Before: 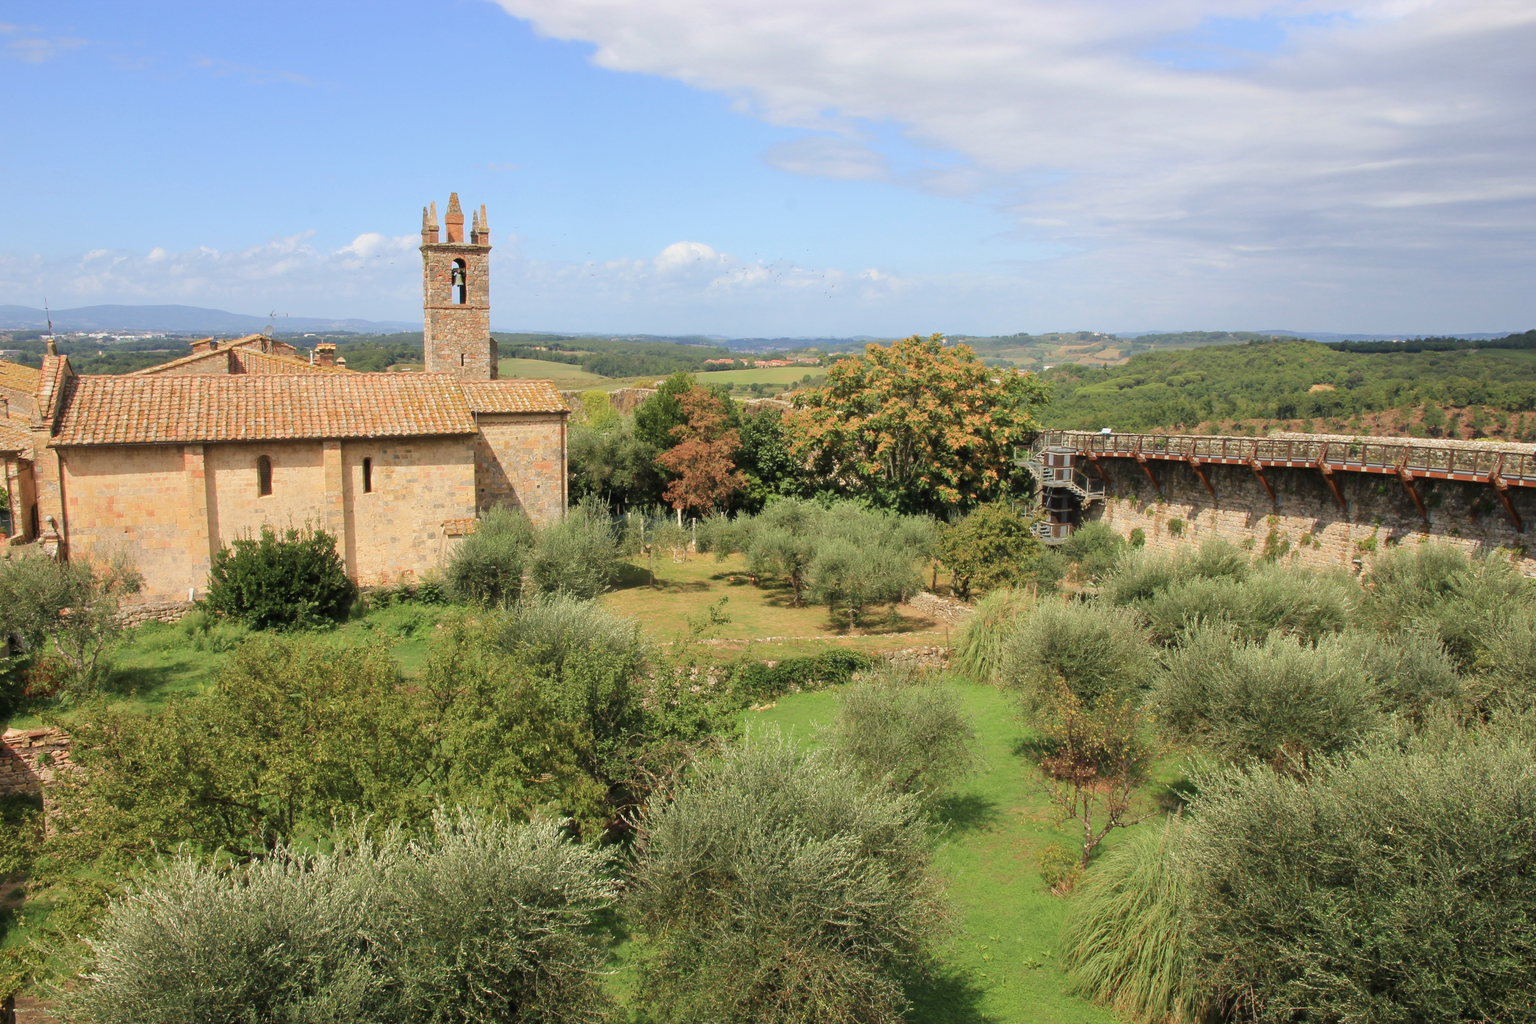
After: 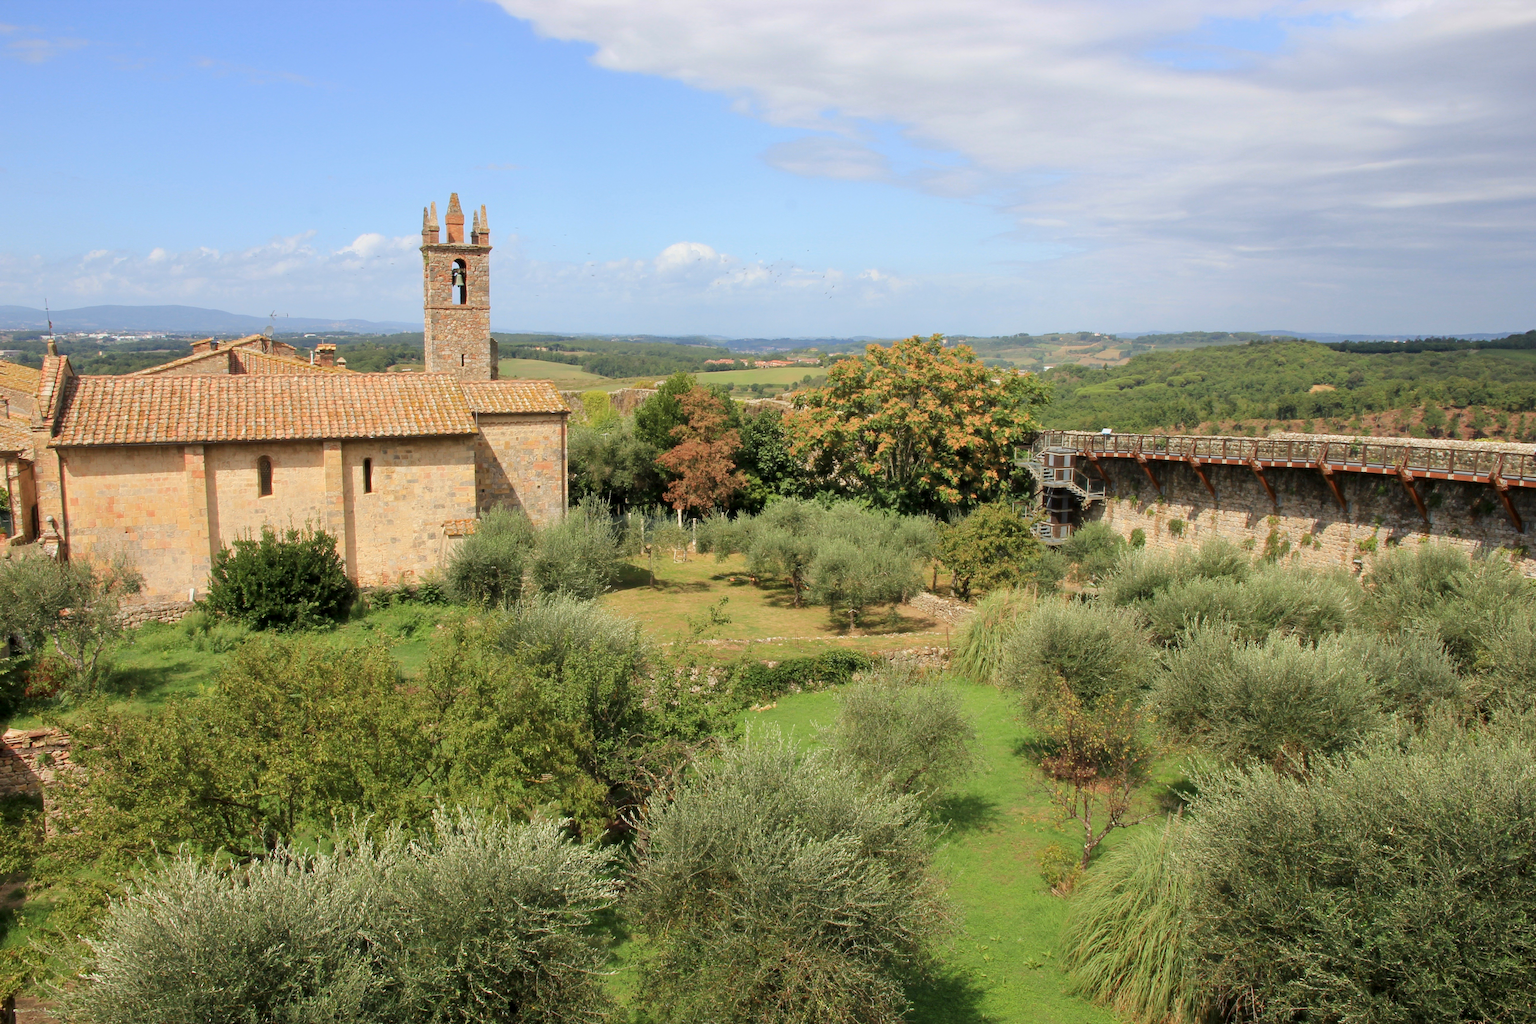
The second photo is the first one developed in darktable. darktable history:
color correction: highlights a* -0.289, highlights b* -0.099
